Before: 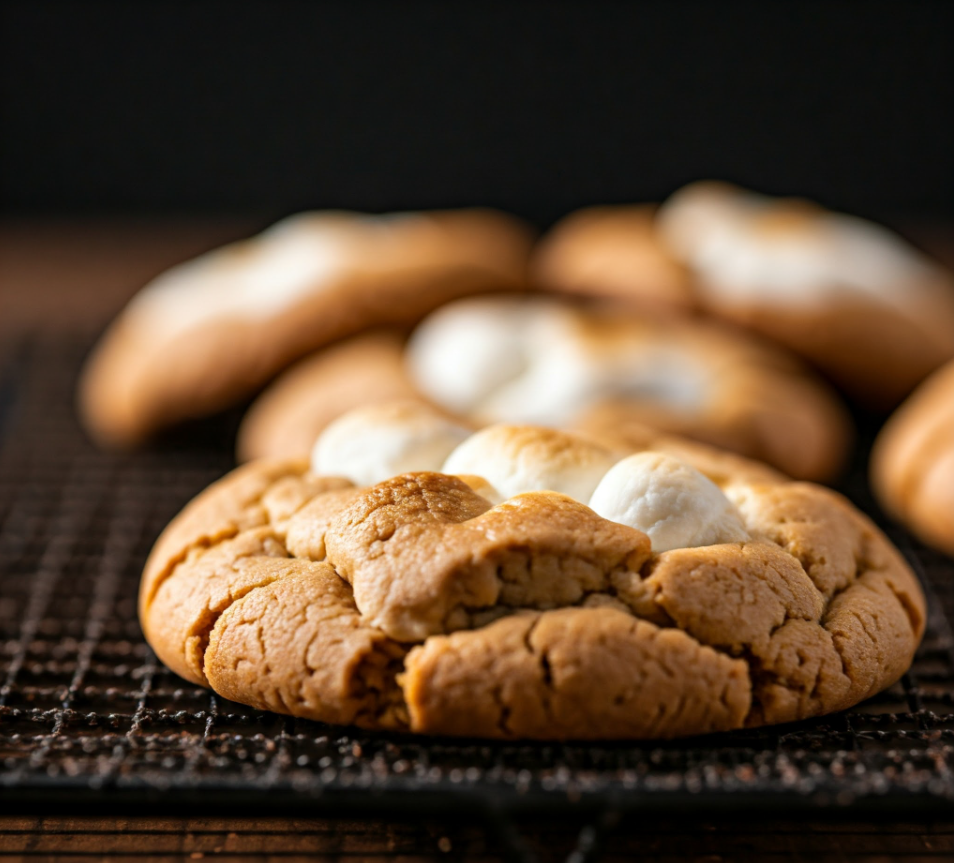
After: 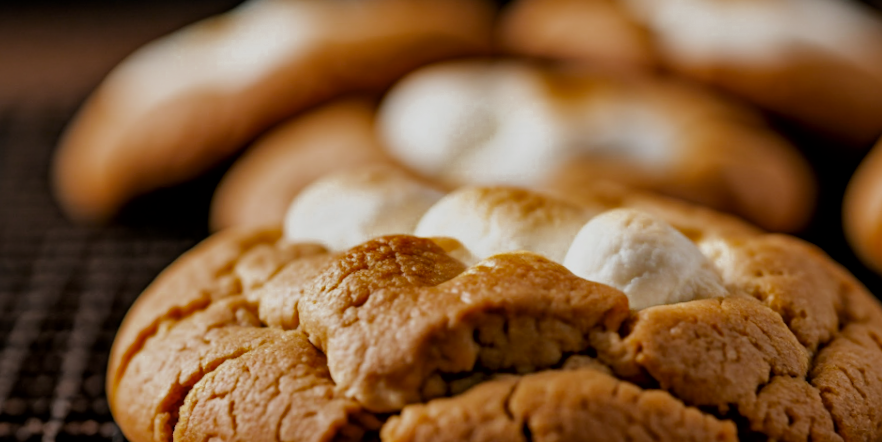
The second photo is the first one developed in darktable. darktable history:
filmic rgb: black relative exposure -7.65 EV, white relative exposure 4.56 EV, hardness 3.61
color zones: curves: ch0 [(0.11, 0.396) (0.195, 0.36) (0.25, 0.5) (0.303, 0.412) (0.357, 0.544) (0.75, 0.5) (0.967, 0.328)]; ch1 [(0, 0.468) (0.112, 0.512) (0.202, 0.6) (0.25, 0.5) (0.307, 0.352) (0.357, 0.544) (0.75, 0.5) (0.963, 0.524)]
crop and rotate: top 23.043%, bottom 23.437%
local contrast: mode bilateral grid, contrast 30, coarseness 25, midtone range 0.2
rotate and perspective: rotation -1.68°, lens shift (vertical) -0.146, crop left 0.049, crop right 0.912, crop top 0.032, crop bottom 0.96
